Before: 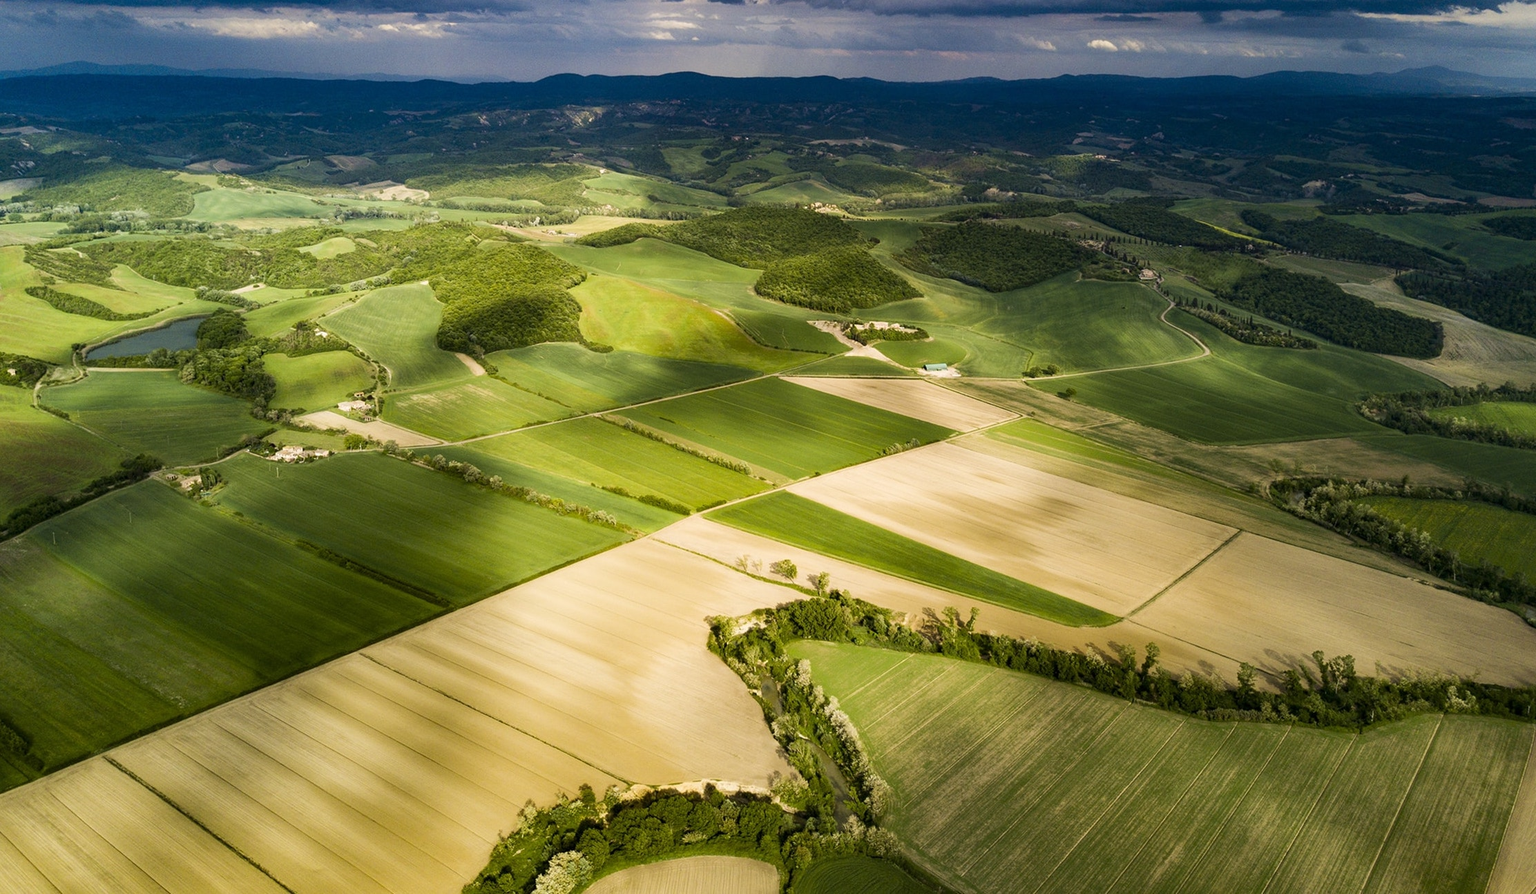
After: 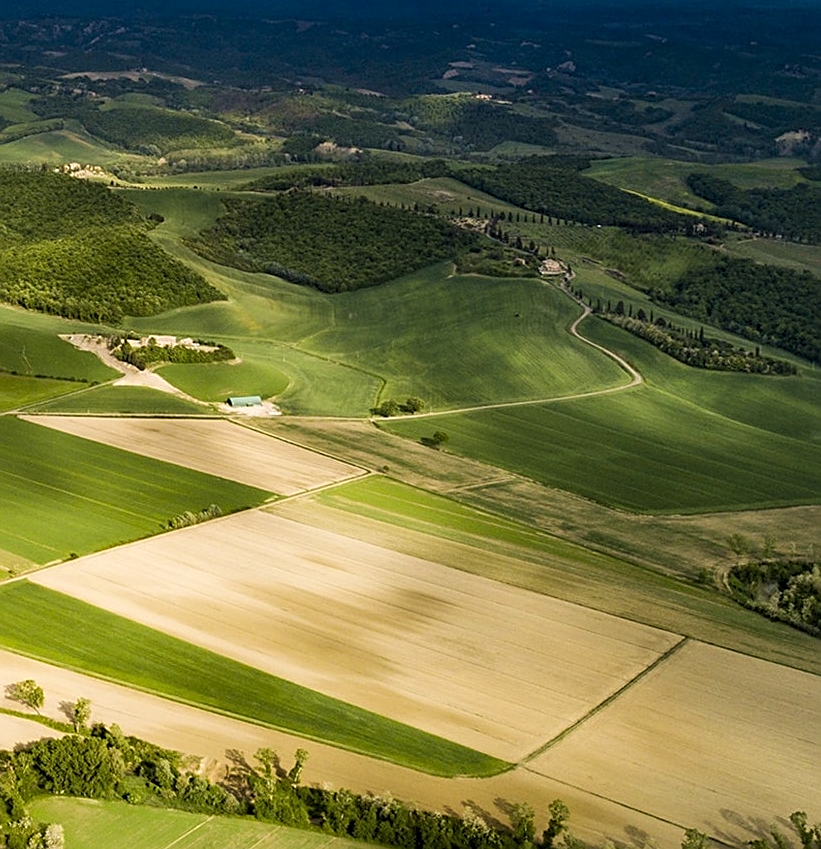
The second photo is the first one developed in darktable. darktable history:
tone equalizer: on, module defaults
sharpen: on, module defaults
levels: levels [0.018, 0.493, 1]
crop and rotate: left 49.936%, top 10.094%, right 13.136%, bottom 24.256%
